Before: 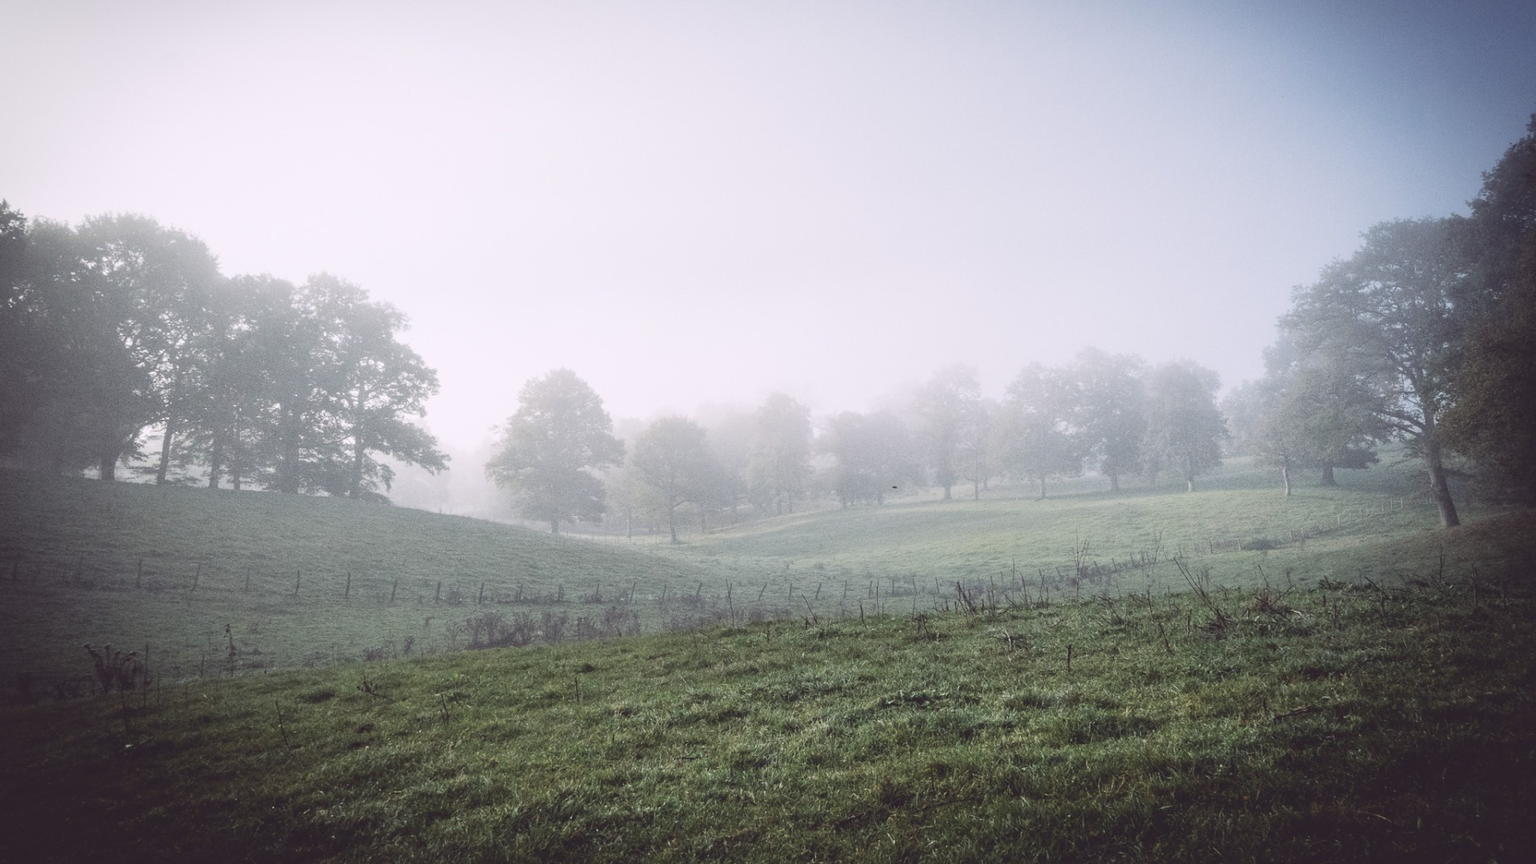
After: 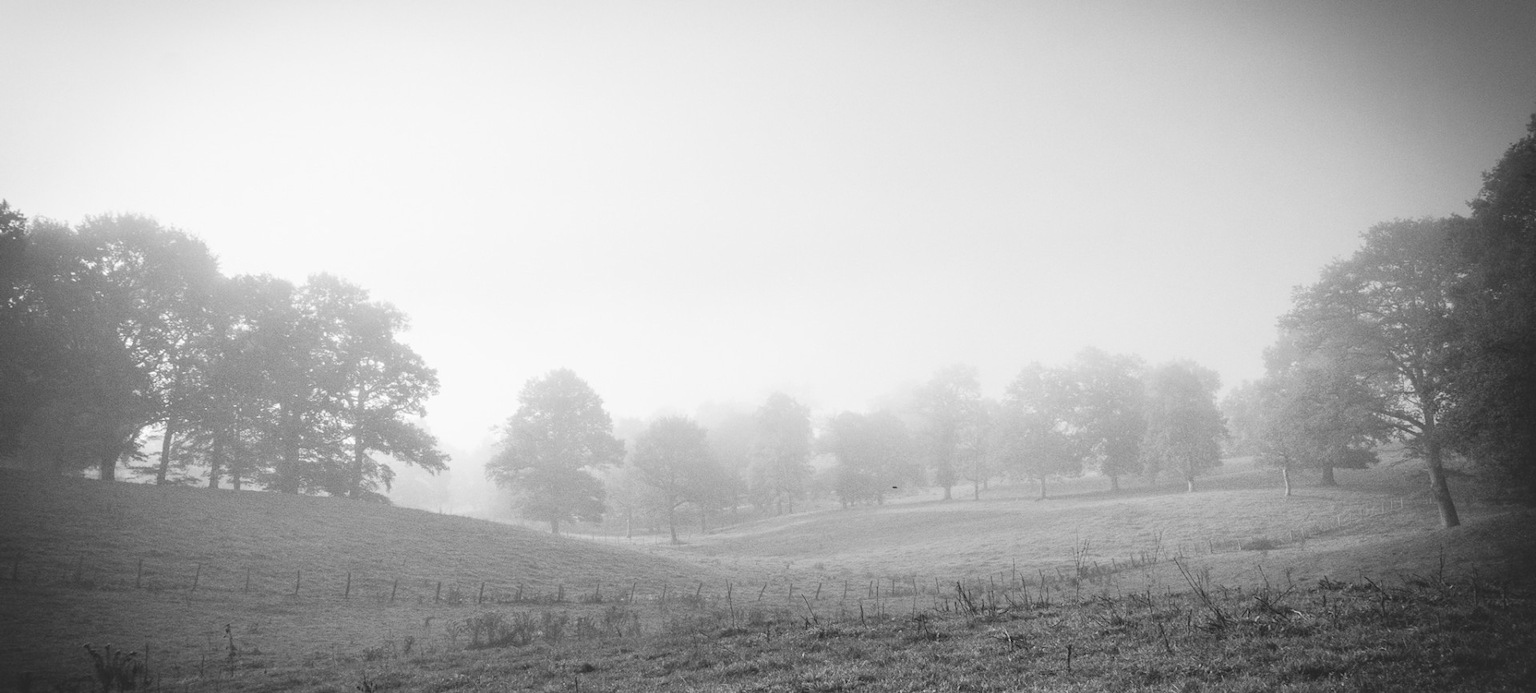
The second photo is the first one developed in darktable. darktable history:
monochrome: on, module defaults
crop: bottom 19.644%
white balance: red 1.127, blue 0.943
